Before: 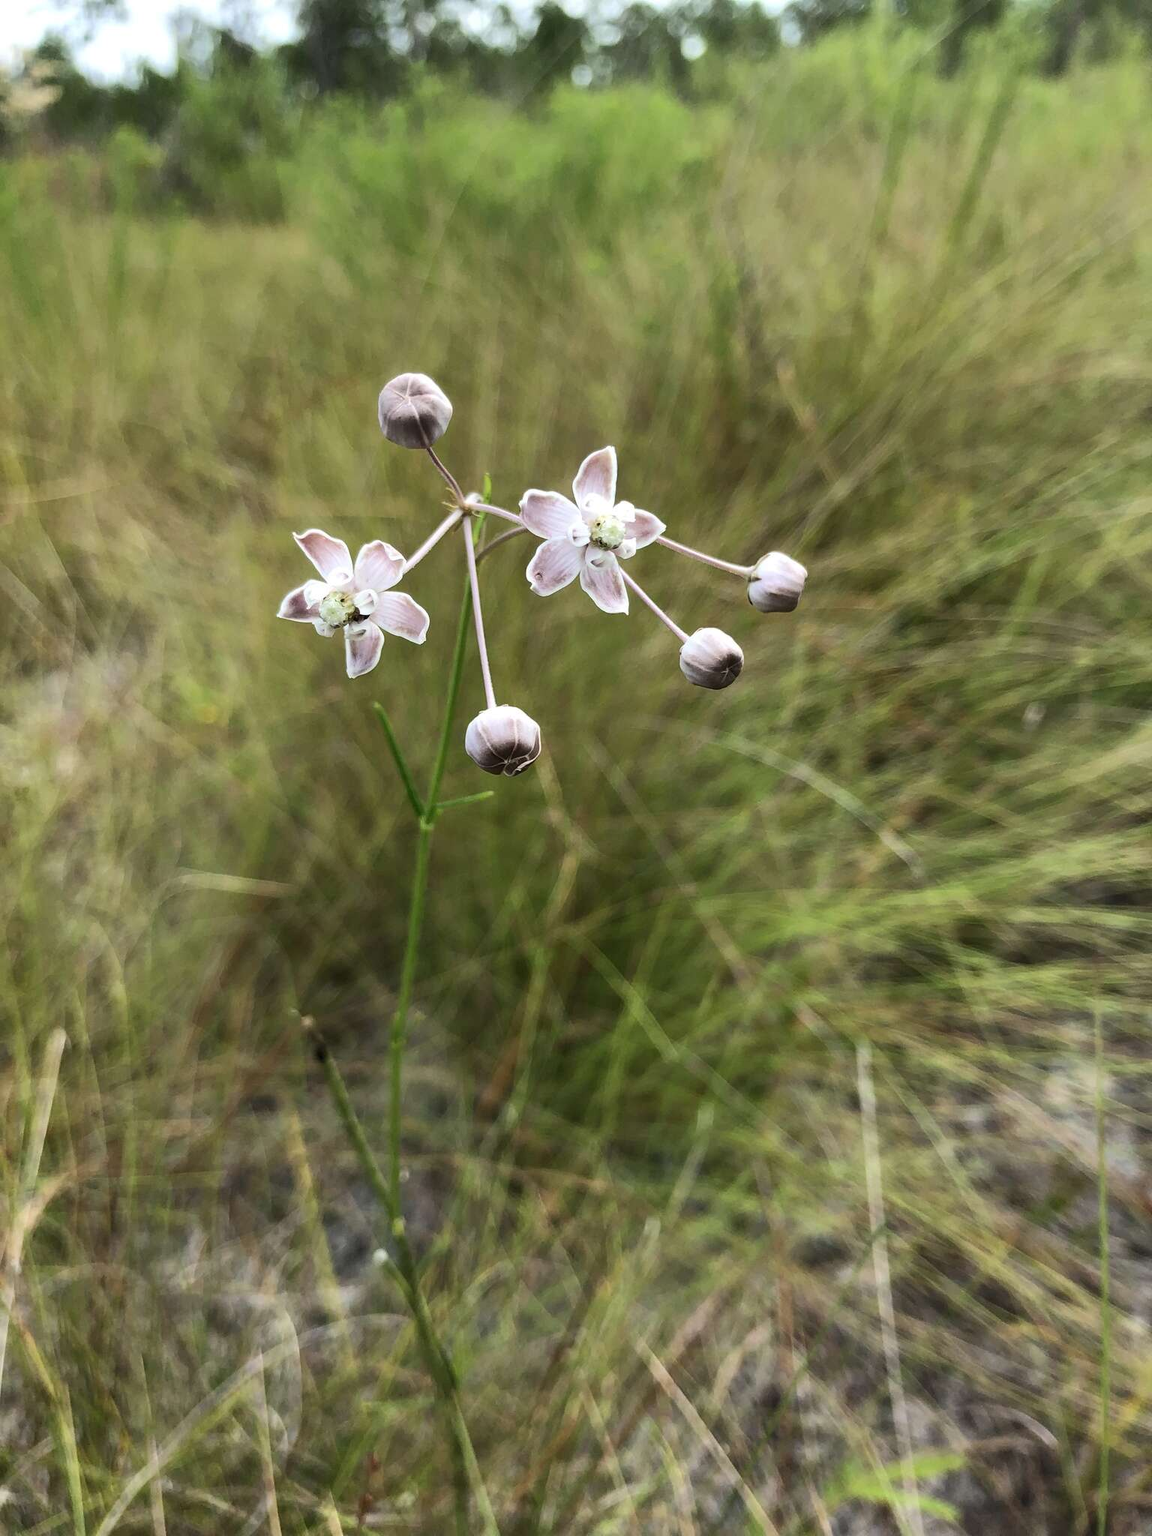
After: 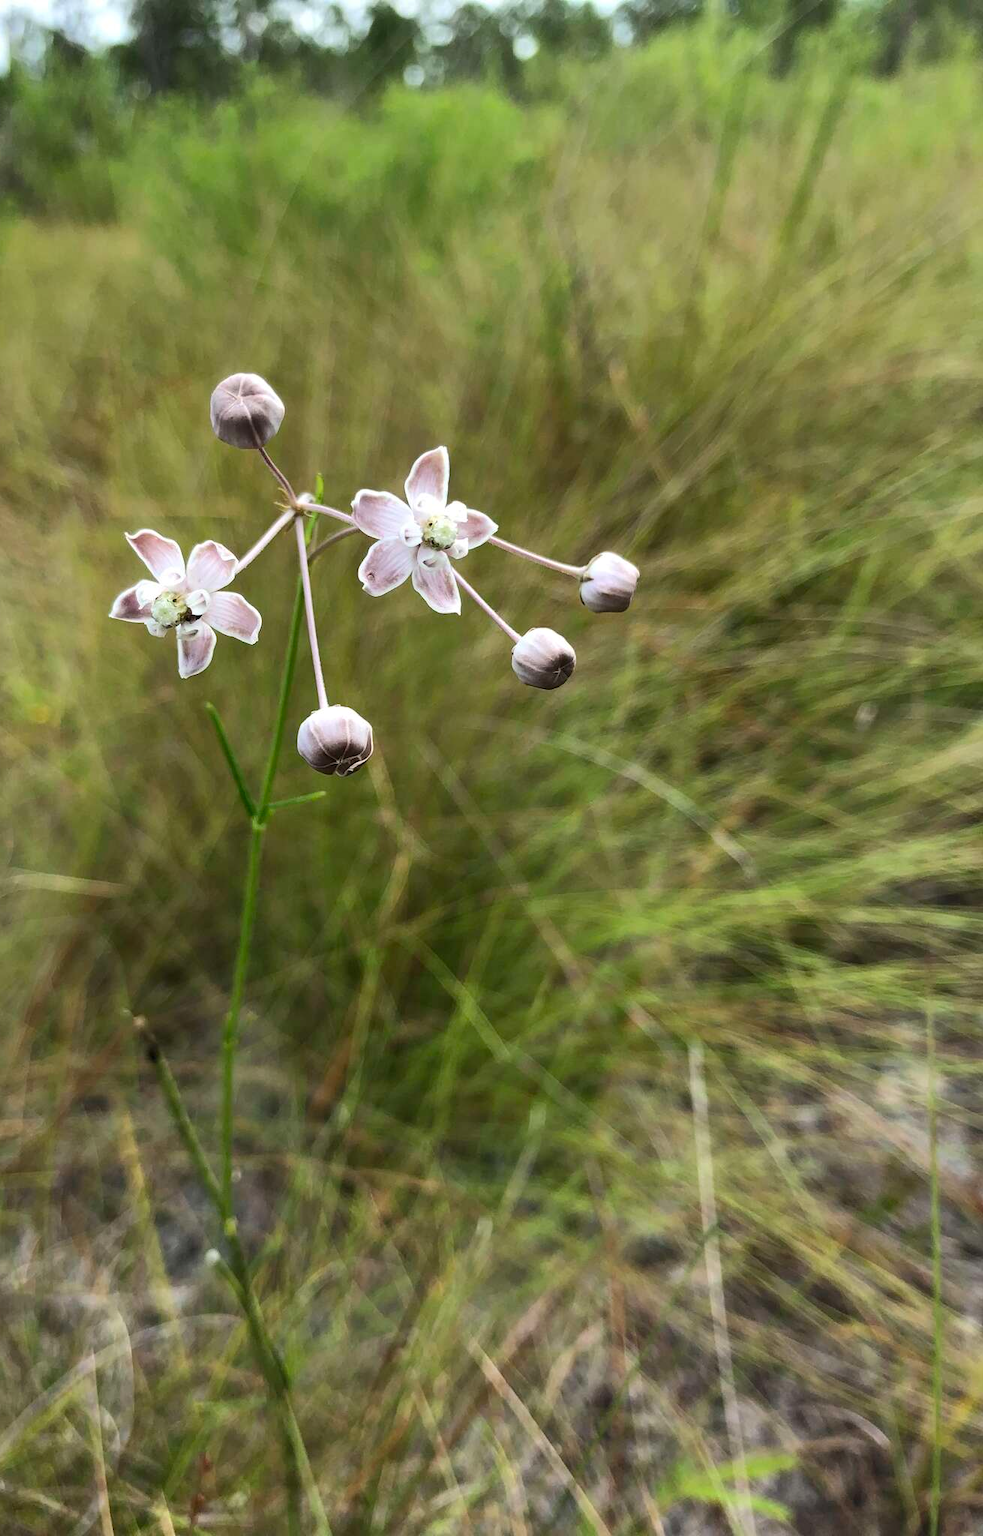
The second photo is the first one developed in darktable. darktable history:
crop and rotate: left 14.584%
tone equalizer: on, module defaults
